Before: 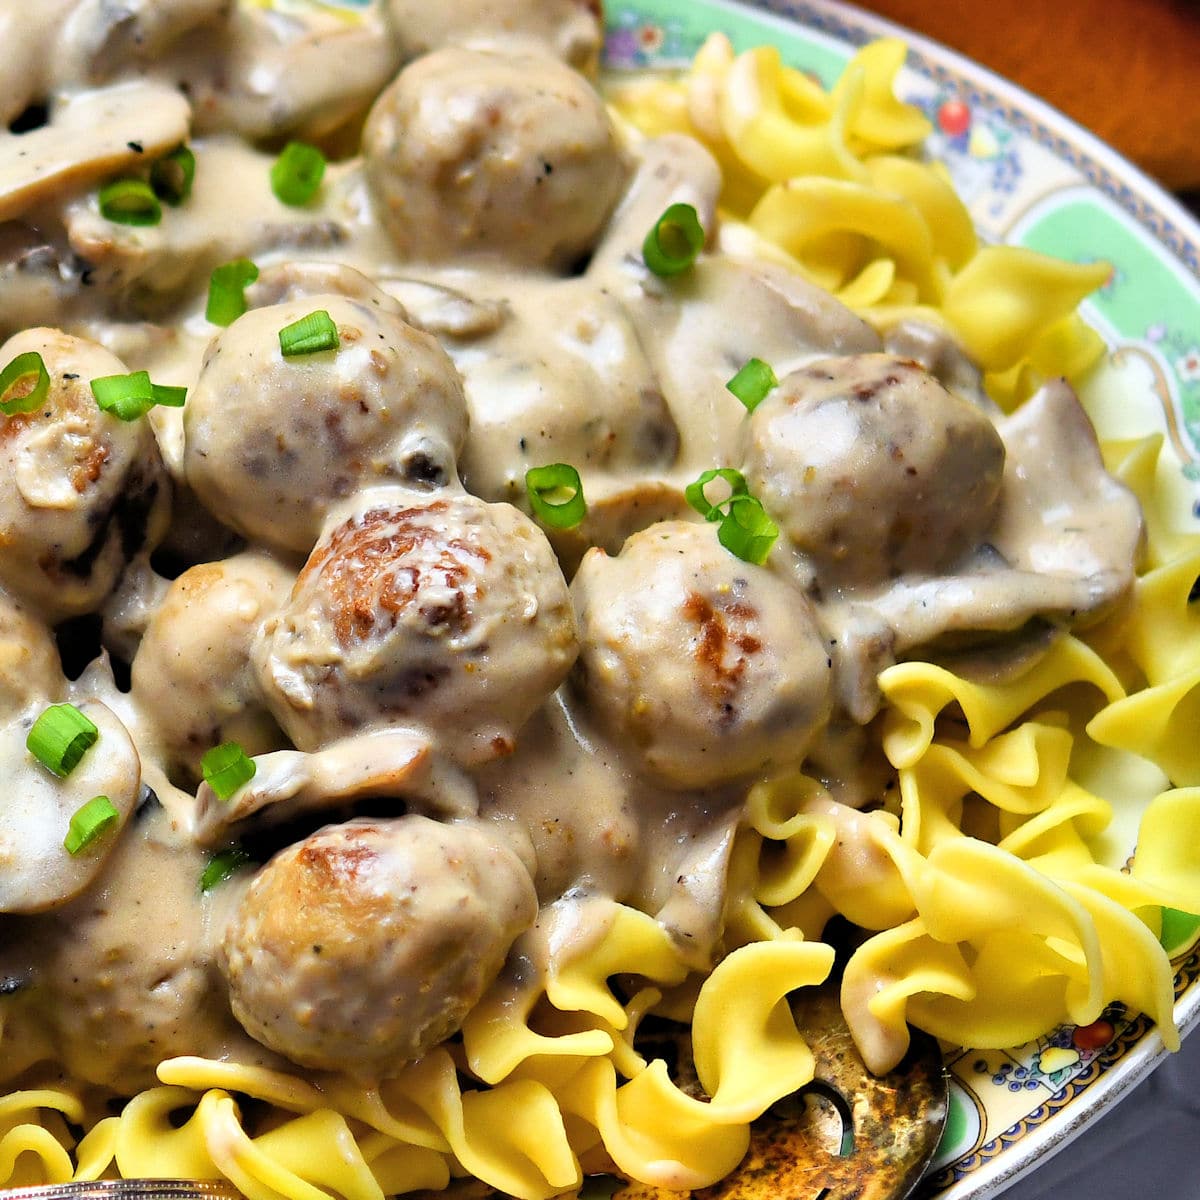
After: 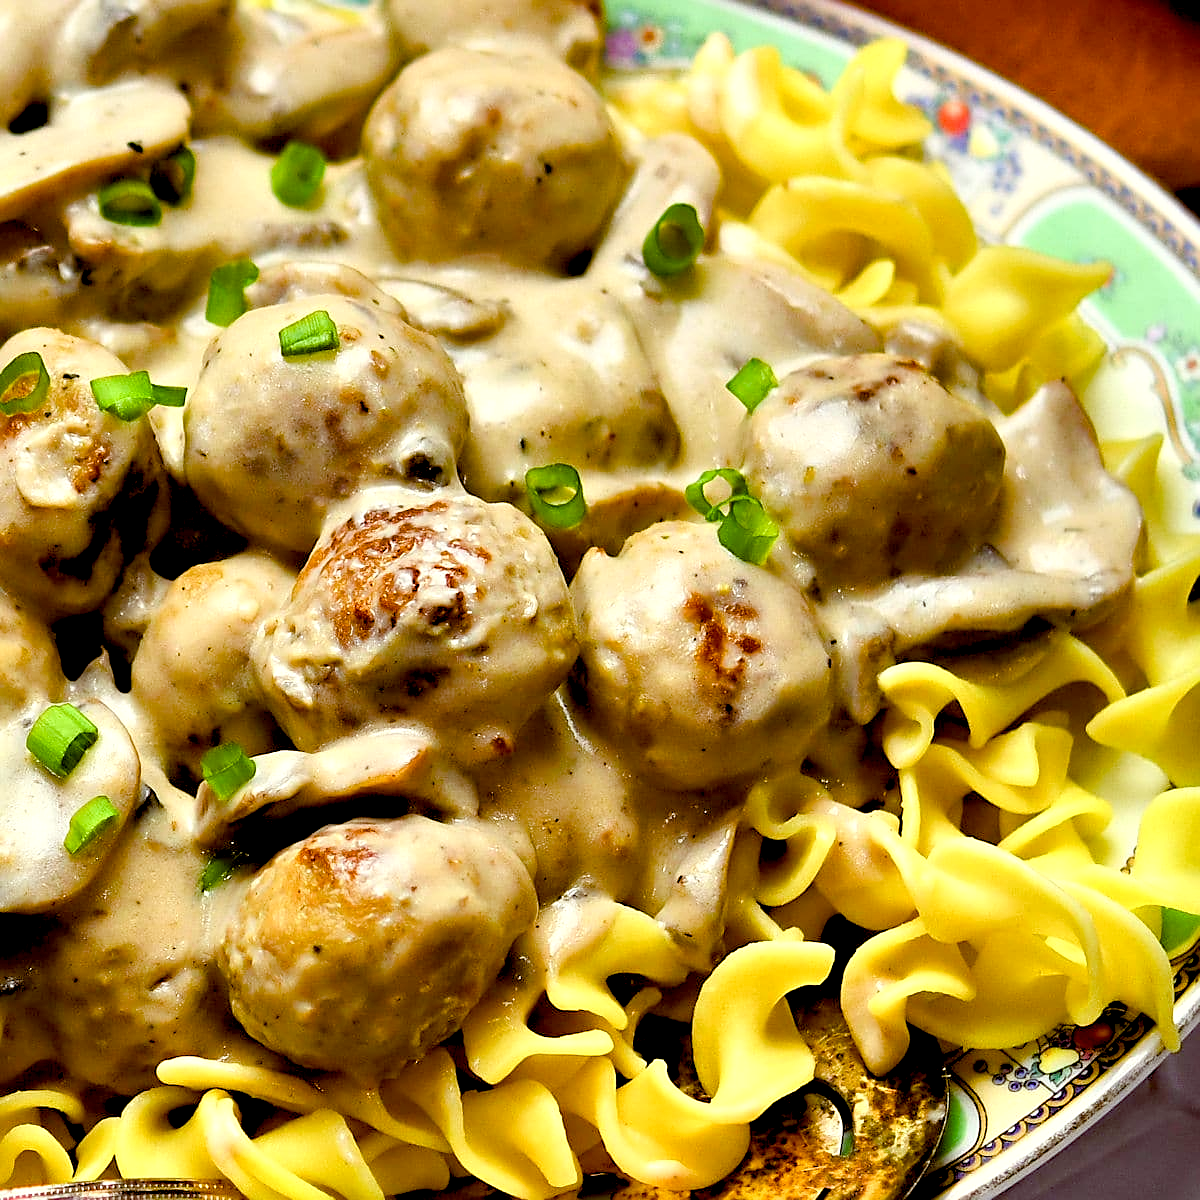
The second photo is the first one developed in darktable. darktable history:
sharpen: on, module defaults
color balance rgb: shadows lift › luminance -9.41%, highlights gain › luminance 17.6%, global offset › luminance -1.45%, perceptual saturation grading › highlights -17.77%, perceptual saturation grading › mid-tones 33.1%, perceptual saturation grading › shadows 50.52%, global vibrance 24.22%
color balance: lift [1.001, 1.007, 1, 0.993], gamma [1.023, 1.026, 1.01, 0.974], gain [0.964, 1.059, 1.073, 0.927]
